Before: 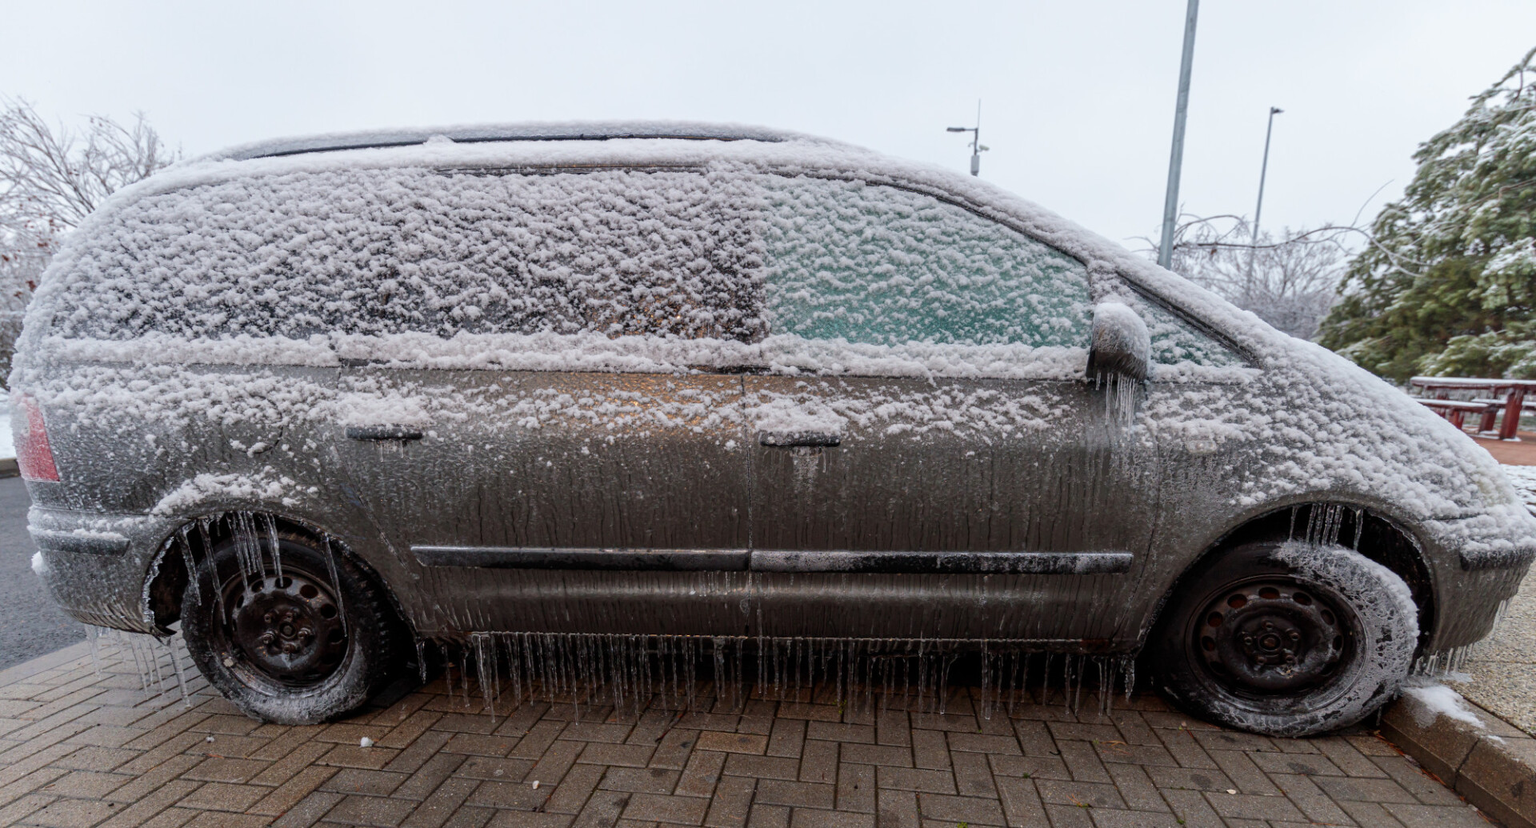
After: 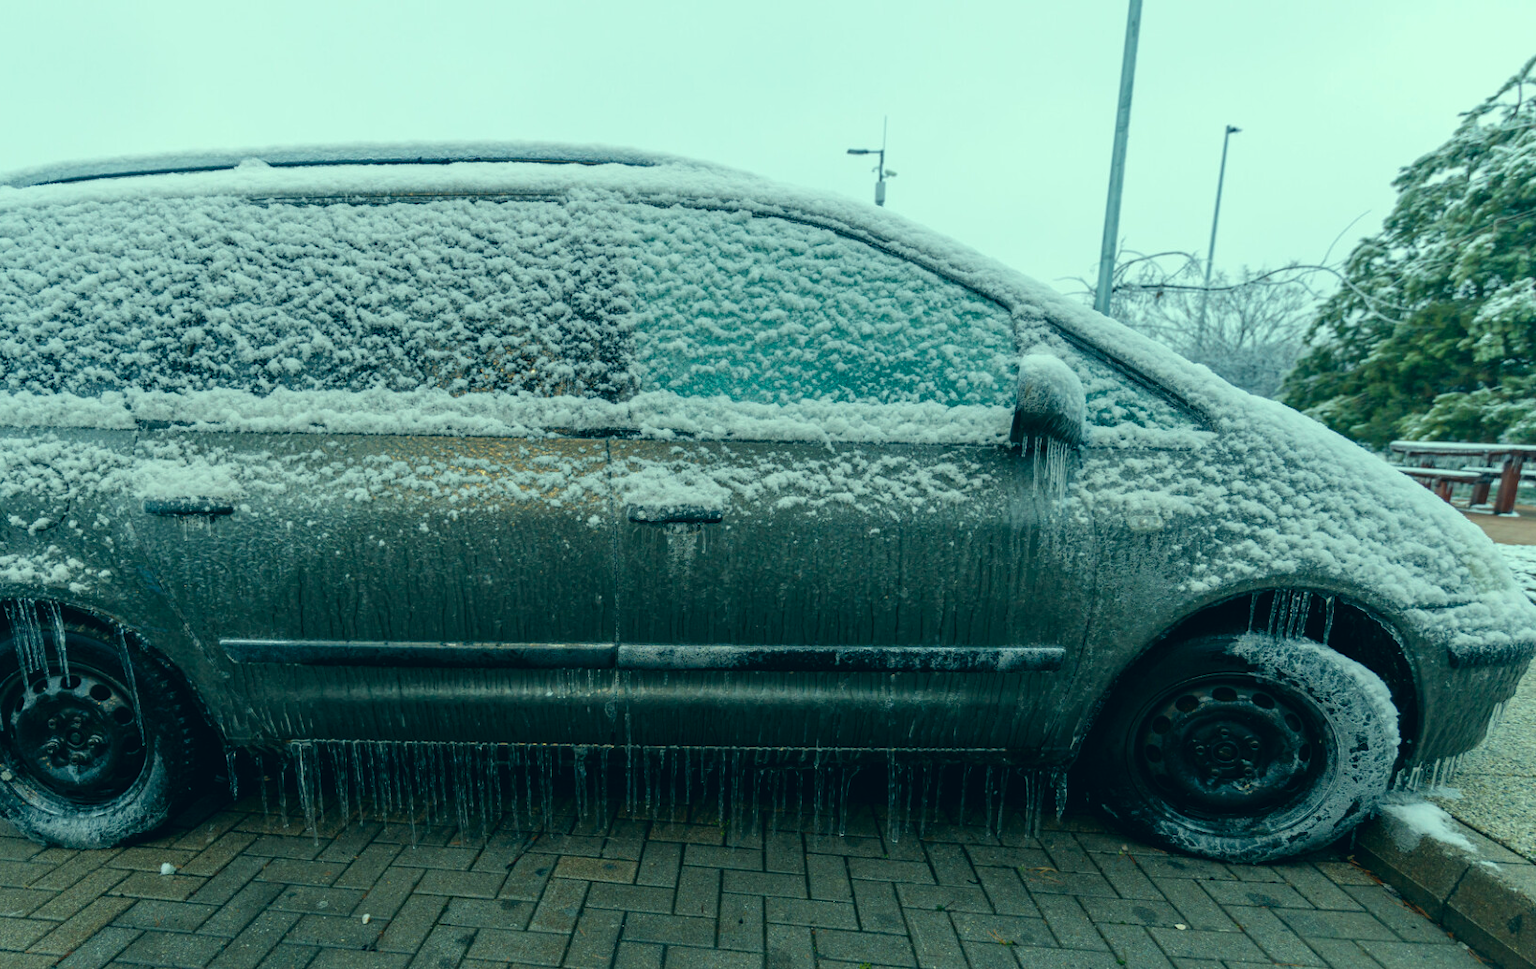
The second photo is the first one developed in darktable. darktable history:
crop and rotate: left 14.571%
color correction: highlights a* -19.68, highlights b* 9.79, shadows a* -20.46, shadows b* -11.46
